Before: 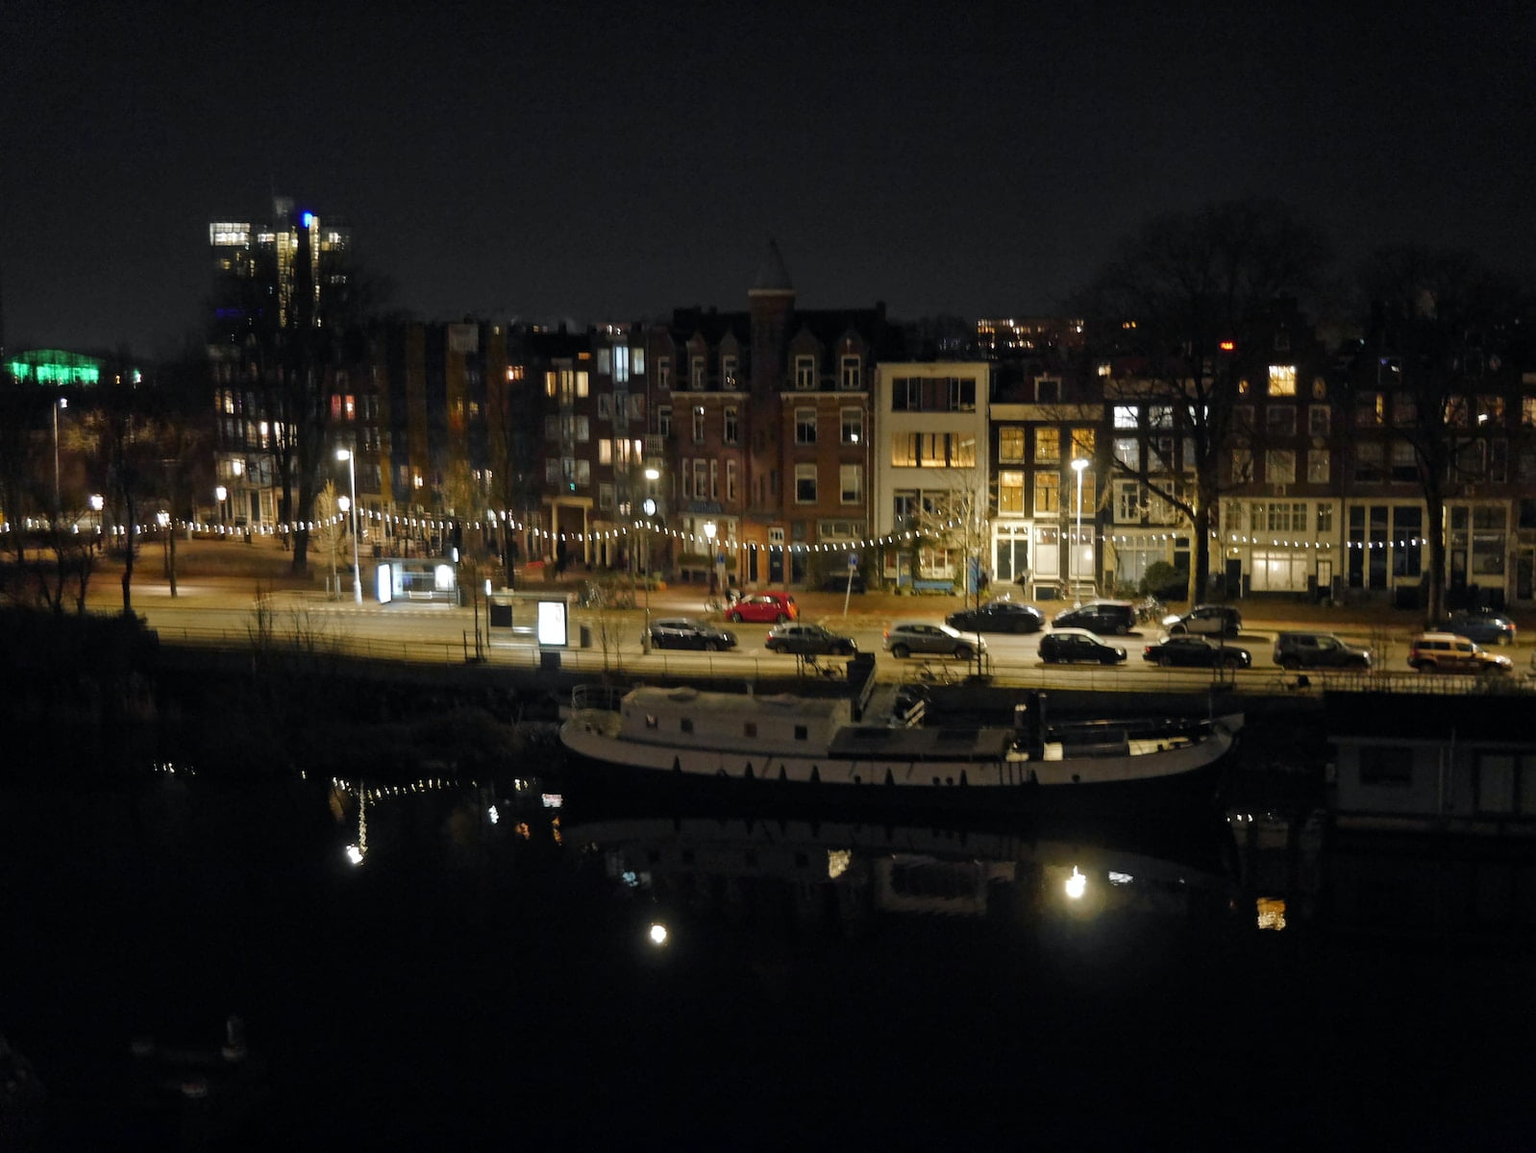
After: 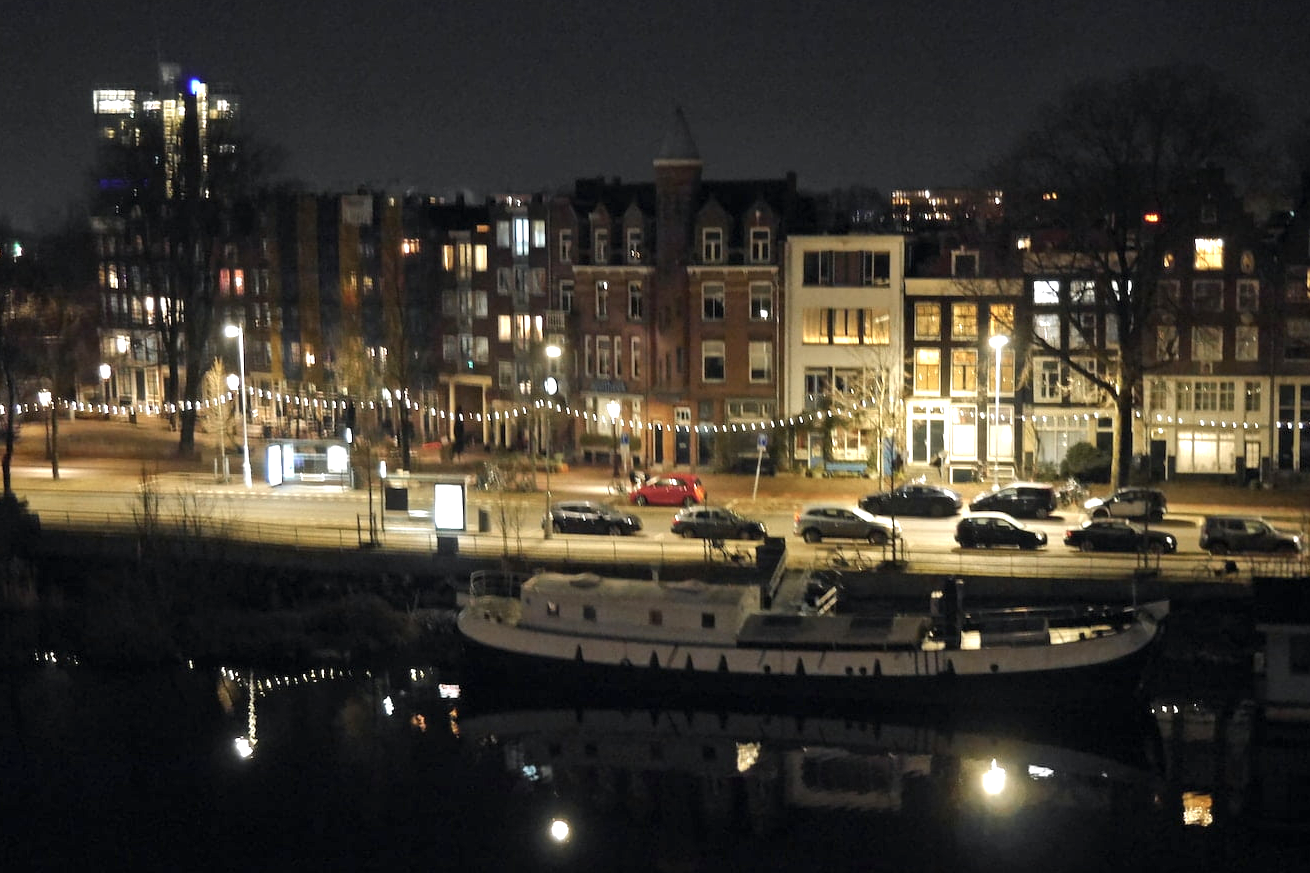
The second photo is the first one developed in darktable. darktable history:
color correction: saturation 0.8
exposure: exposure 1 EV, compensate highlight preservation false
crop: left 7.856%, top 11.836%, right 10.12%, bottom 15.387%
white balance: emerald 1
